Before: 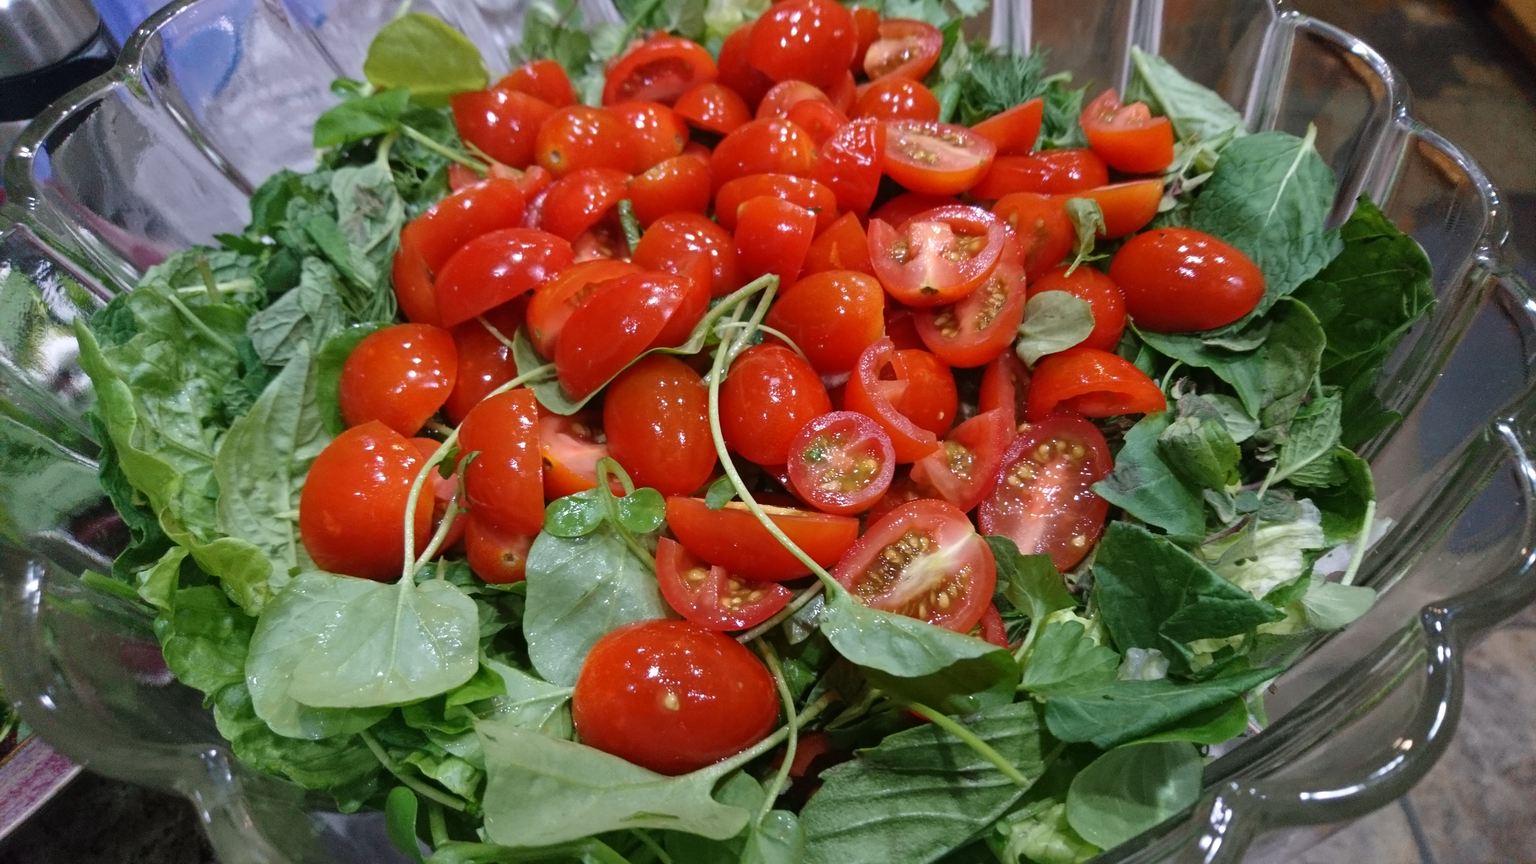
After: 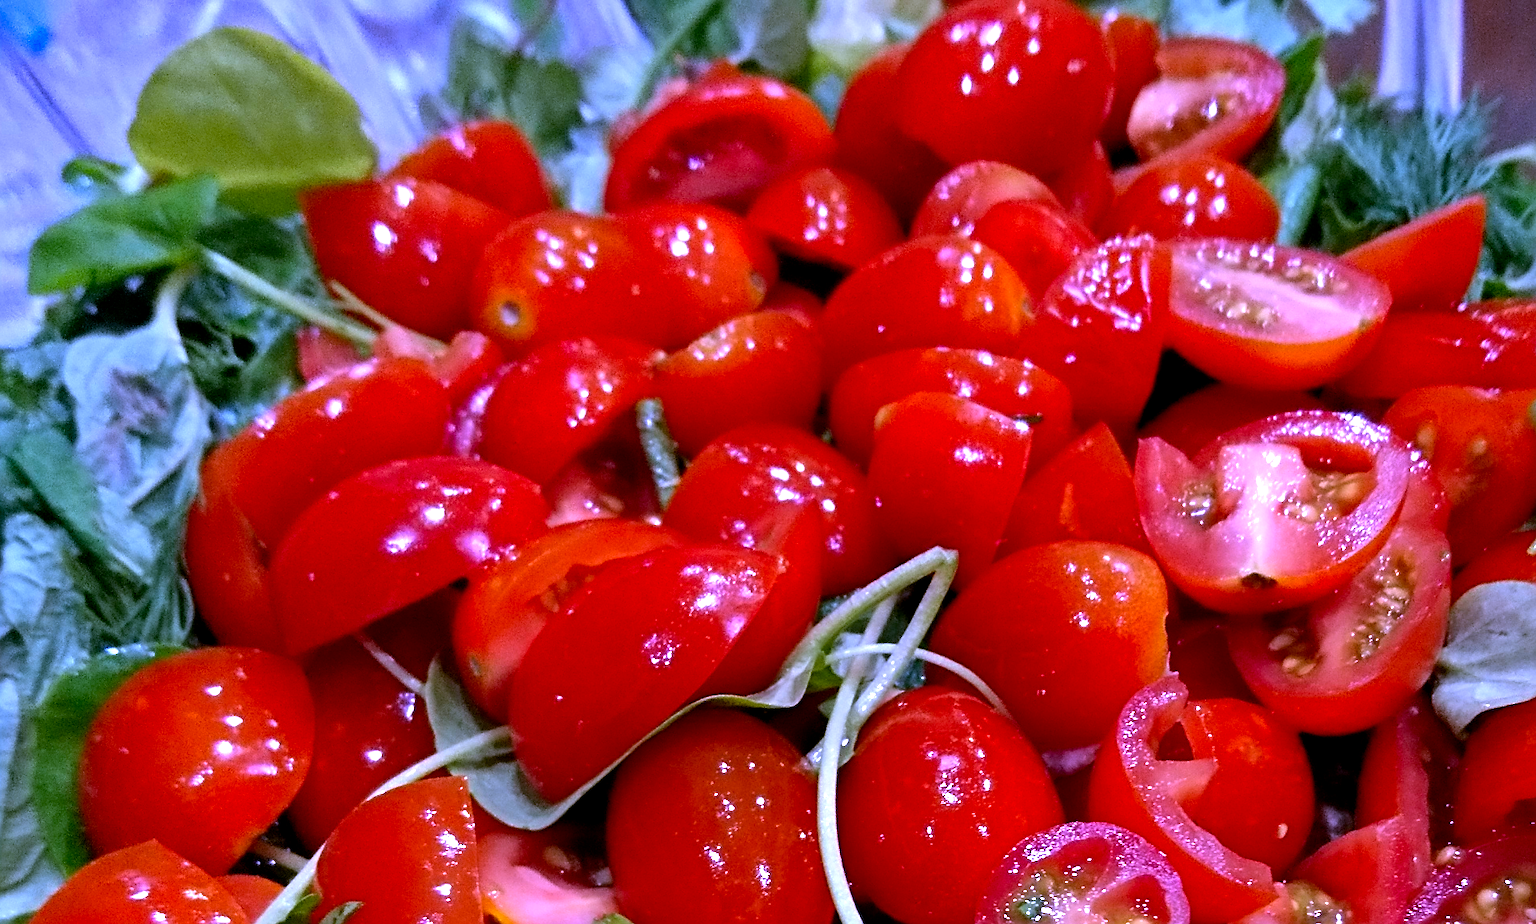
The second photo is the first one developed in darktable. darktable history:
sharpen: on, module defaults
white balance: red 0.98, blue 1.61
crop: left 19.556%, right 30.401%, bottom 46.458%
color balance: lift [0.991, 1, 1, 1], gamma [0.996, 1, 1, 1], input saturation 98.52%, contrast 20.34%, output saturation 103.72%
